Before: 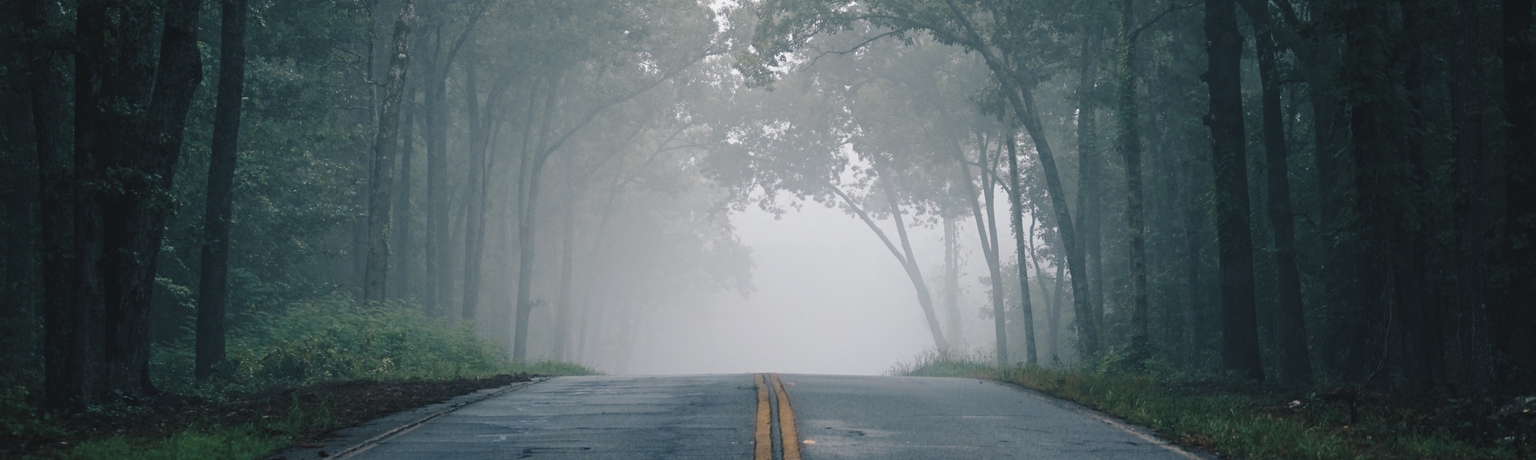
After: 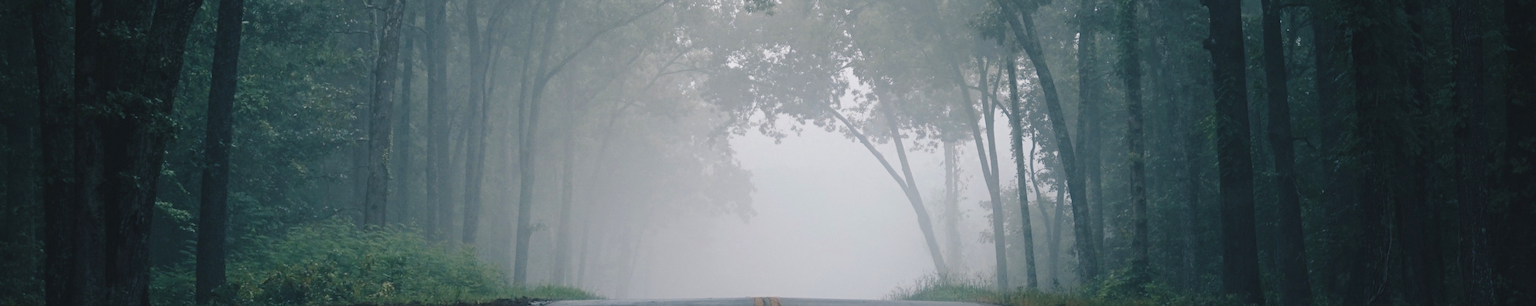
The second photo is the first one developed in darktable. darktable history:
crop: top 16.661%, bottom 16.761%
velvia: strength 15.65%
